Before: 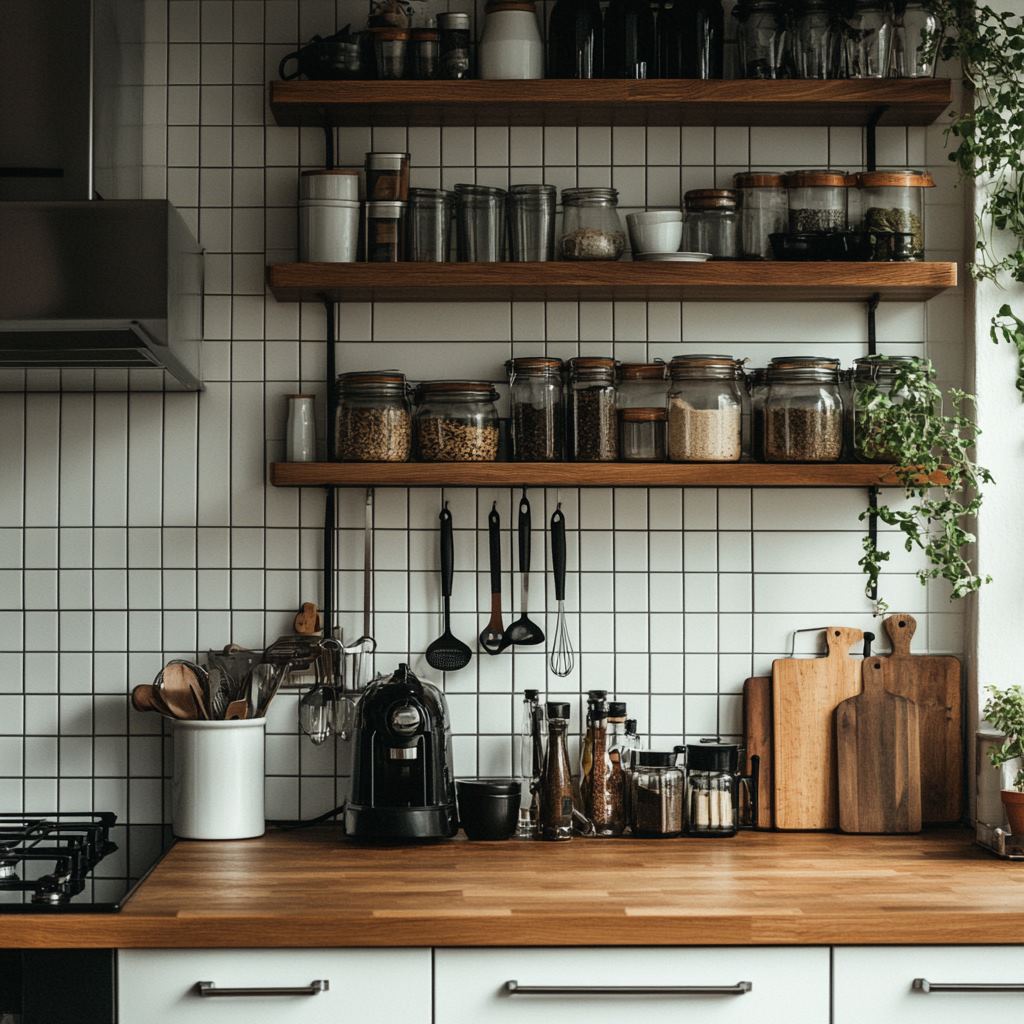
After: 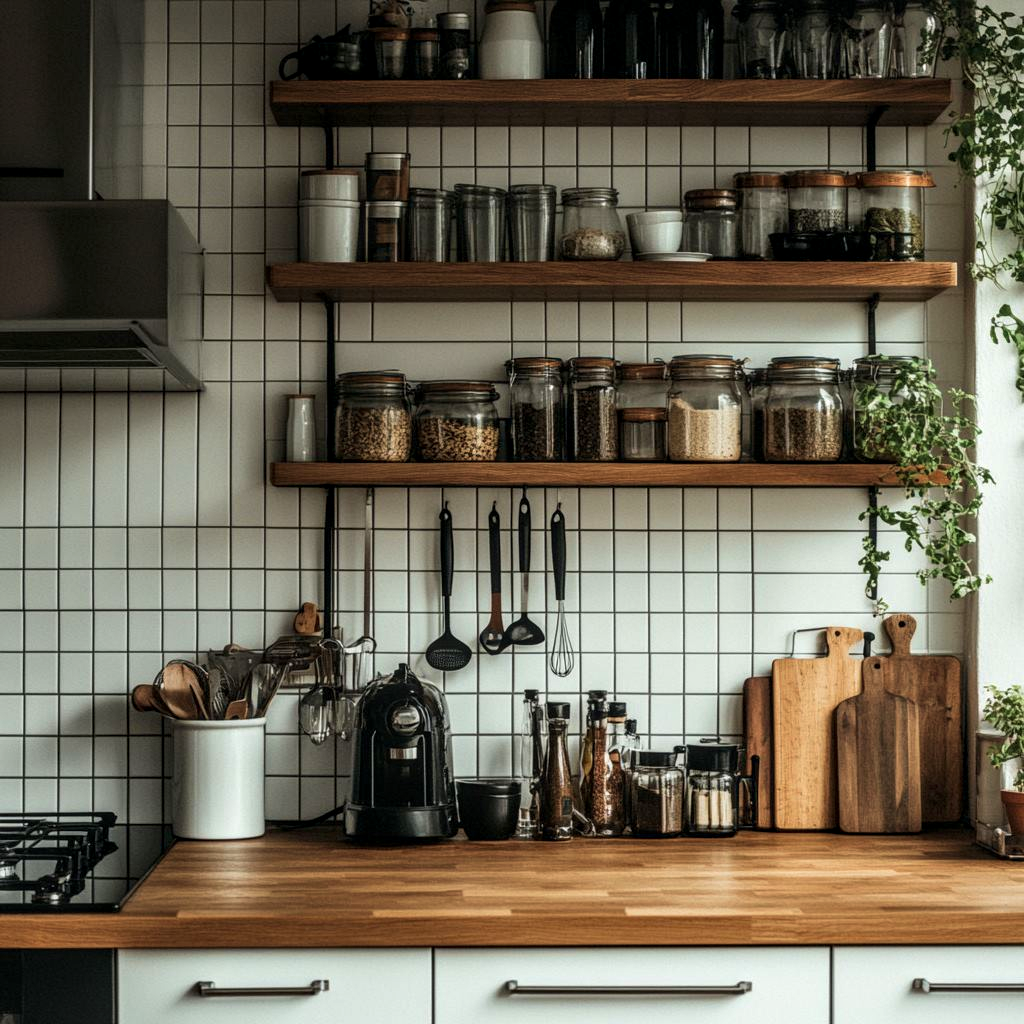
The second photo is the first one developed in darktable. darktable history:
velvia: on, module defaults
local contrast: detail 130%
